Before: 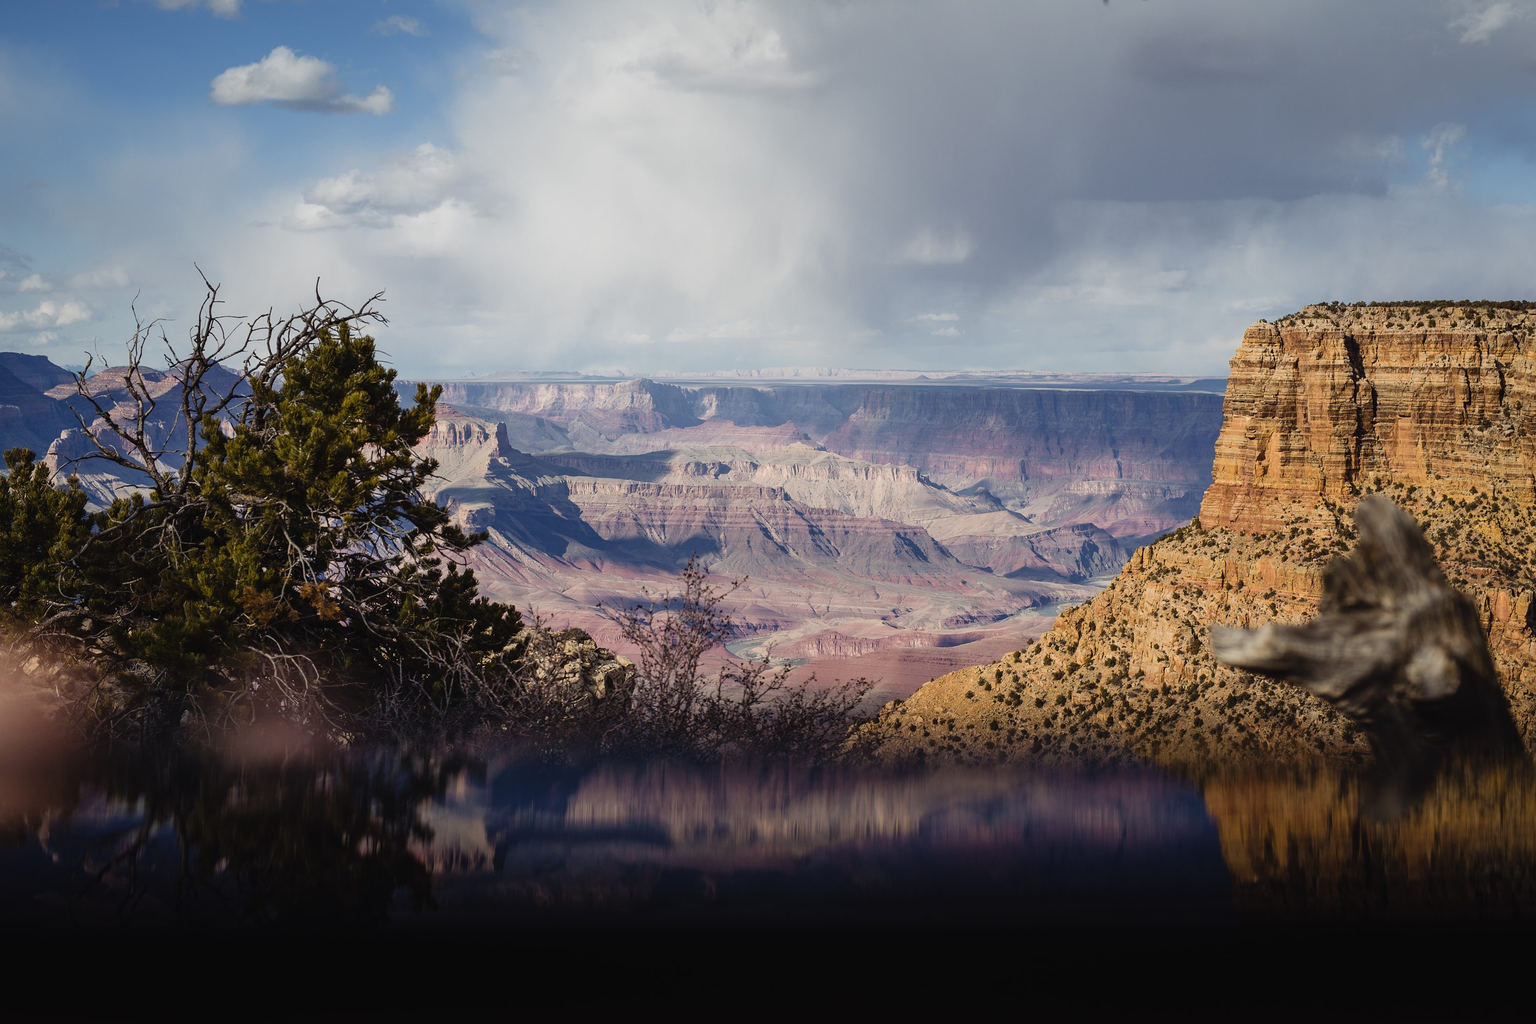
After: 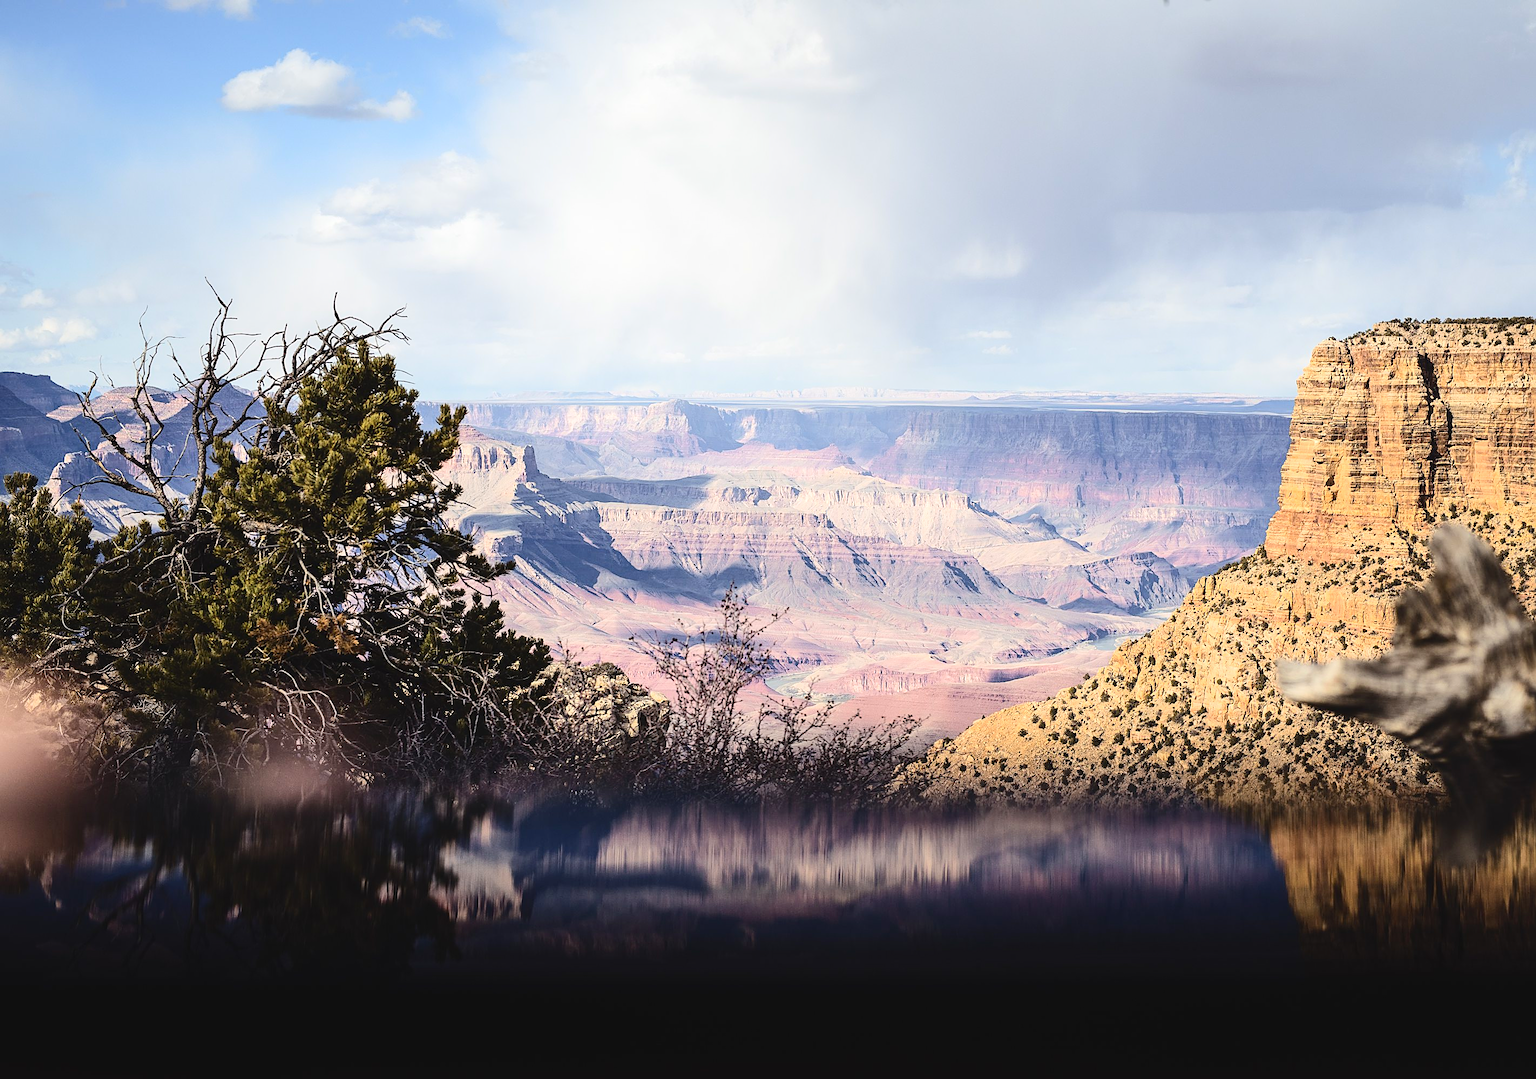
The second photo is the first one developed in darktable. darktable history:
exposure: black level correction 0.001, exposure 0.499 EV, compensate exposure bias true, compensate highlight preservation false
crop and rotate: right 5.161%
tone curve: curves: ch0 [(0, 0.026) (0.146, 0.158) (0.272, 0.34) (0.453, 0.627) (0.687, 0.829) (1, 1)], color space Lab, independent channels, preserve colors none
sharpen: on, module defaults
